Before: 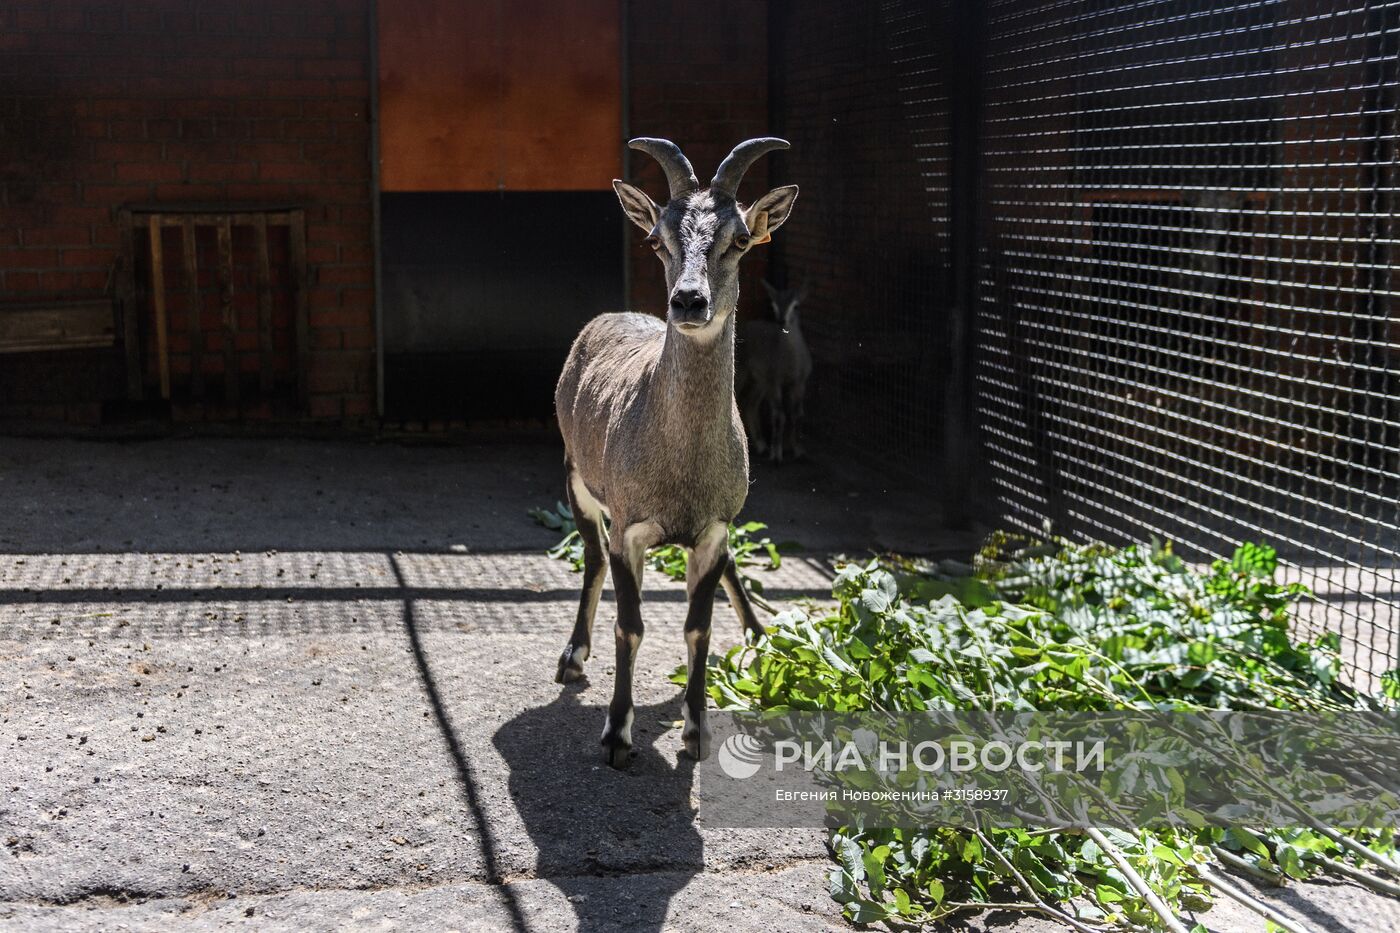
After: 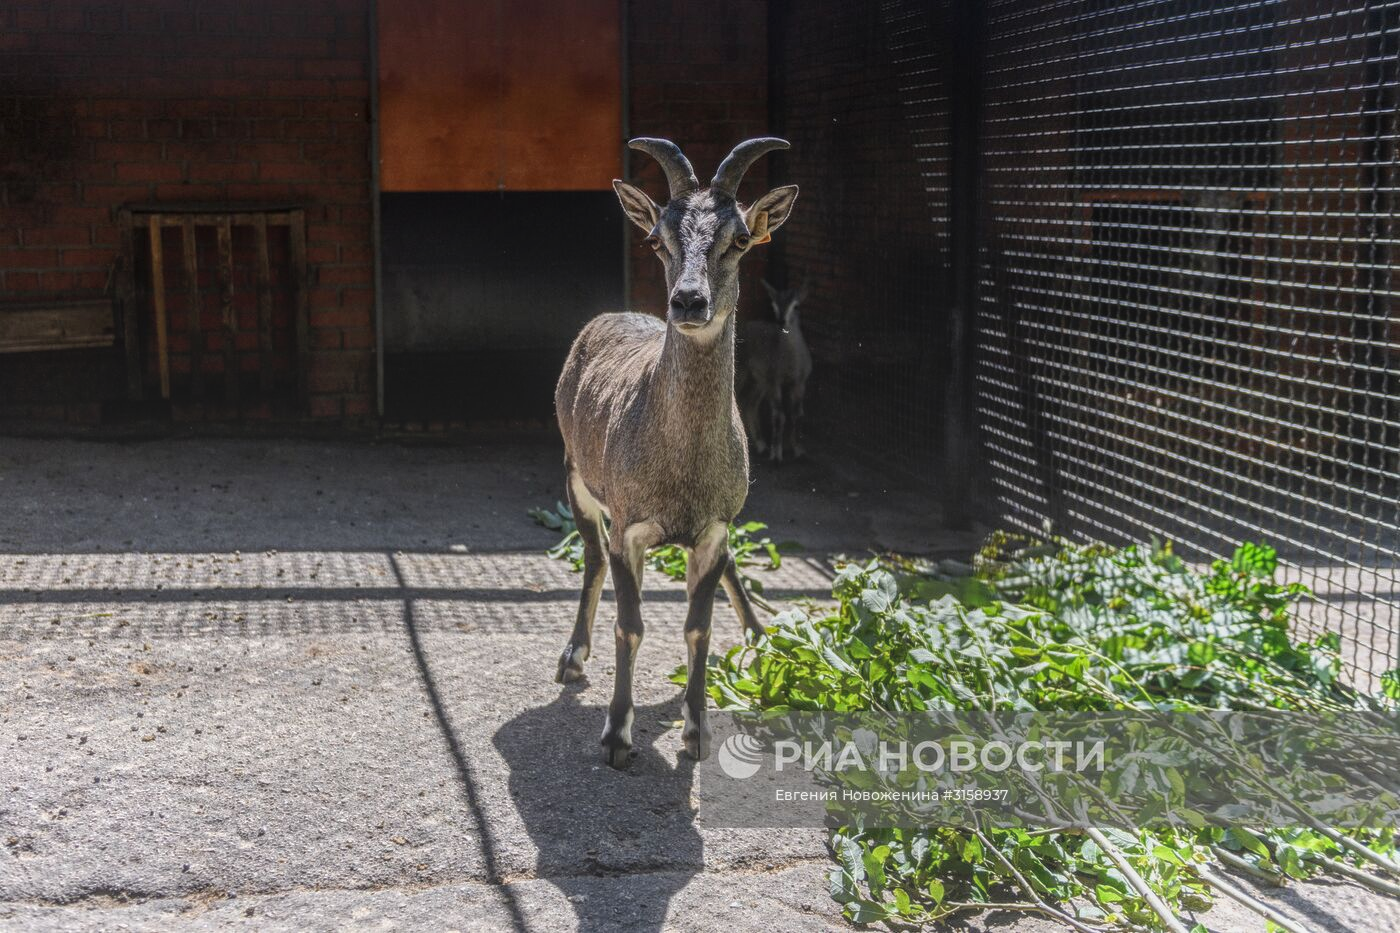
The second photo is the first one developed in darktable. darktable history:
local contrast: highlights 71%, shadows 10%, midtone range 0.198
